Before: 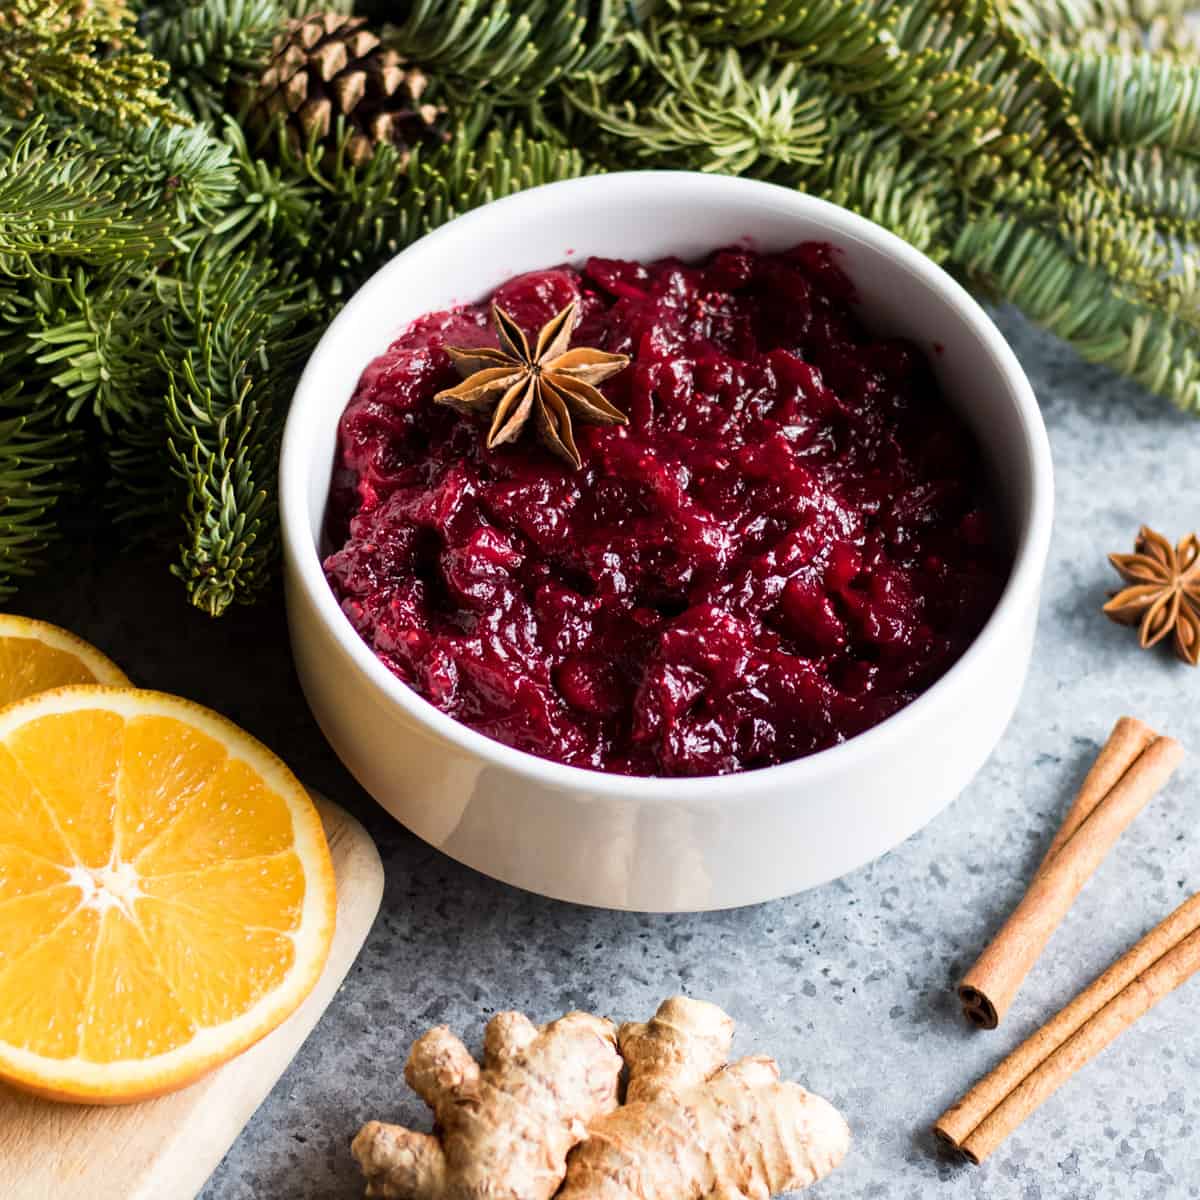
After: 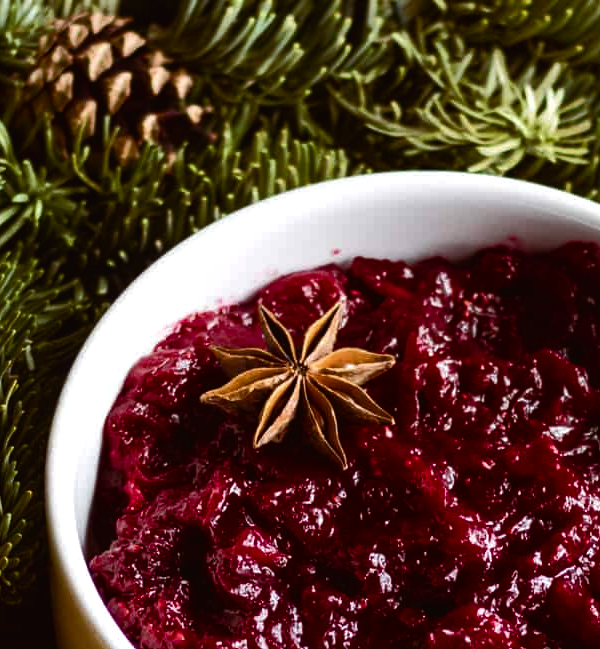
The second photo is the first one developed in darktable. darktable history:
crop: left 19.582%, right 30.378%, bottom 45.903%
color balance rgb: shadows lift › chroma 9.806%, shadows lift › hue 42.47°, global offset › luminance 0.469%, perceptual saturation grading › global saturation 20%, perceptual saturation grading › highlights -24.717%, perceptual saturation grading › shadows 49.946%, perceptual brilliance grading › highlights 3.628%, perceptual brilliance grading › mid-tones -18.462%, perceptual brilliance grading › shadows -41.91%
shadows and highlights: shadows 10.82, white point adjustment 0.939, highlights -39.21
